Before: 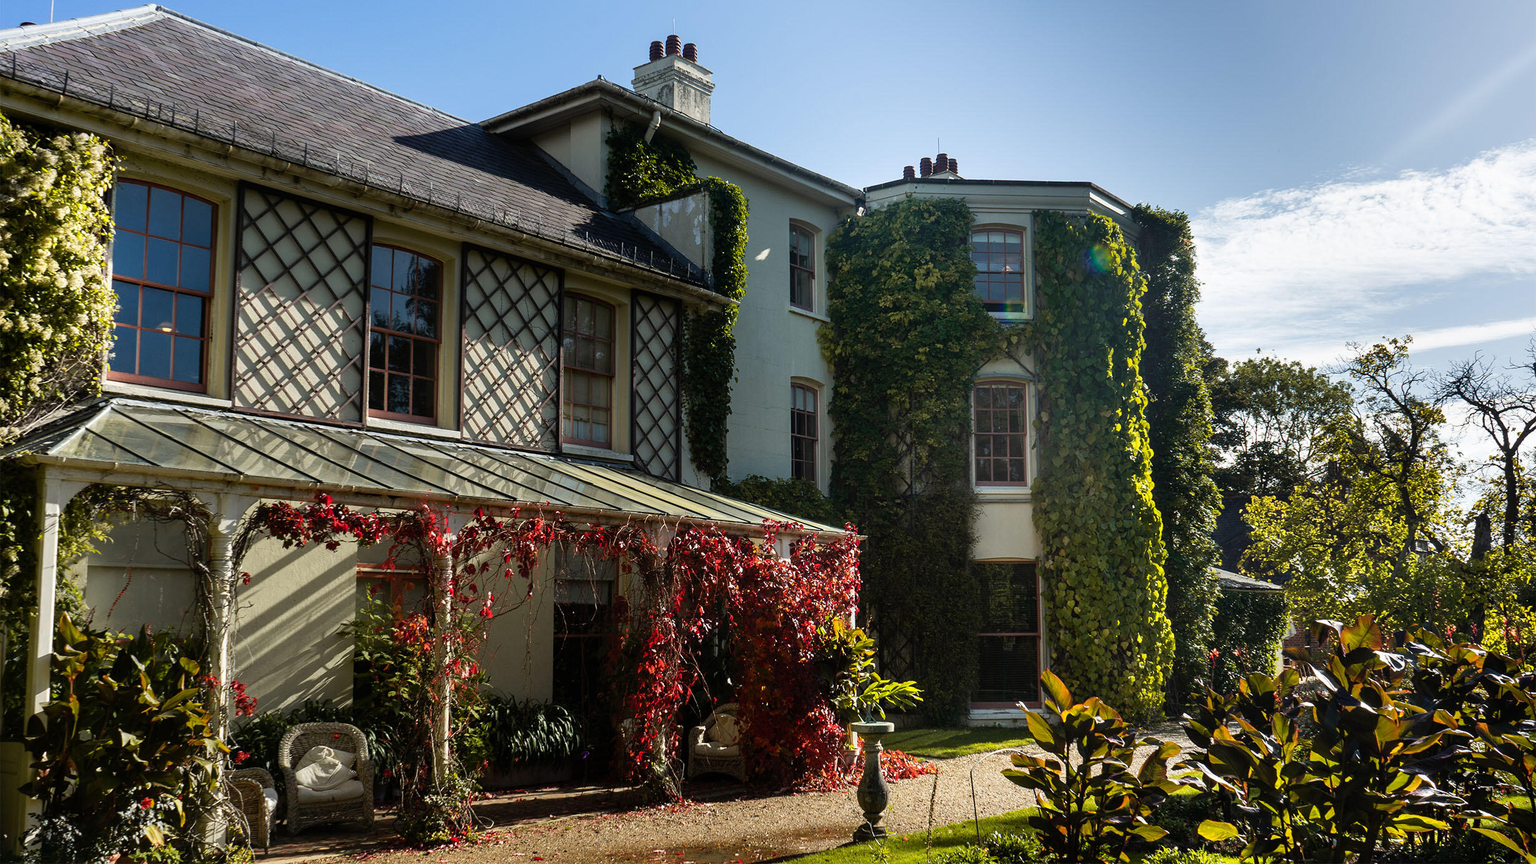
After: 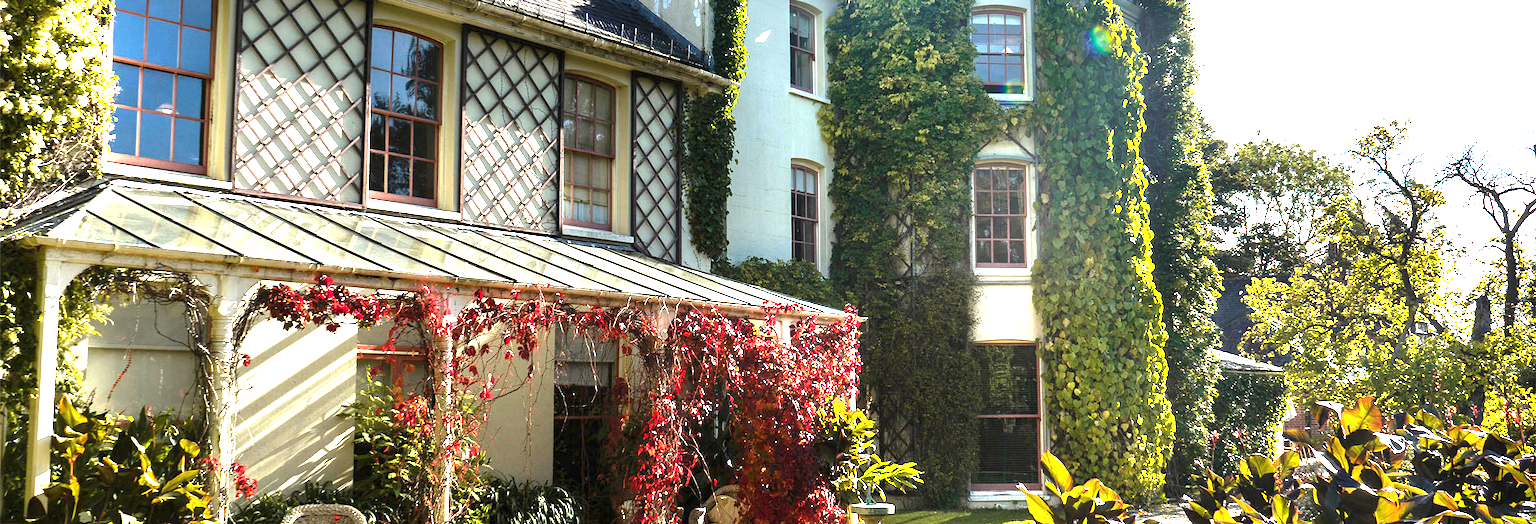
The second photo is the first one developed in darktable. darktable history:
exposure: exposure 2.207 EV, compensate highlight preservation false
crop and rotate: top 25.357%, bottom 13.942%
